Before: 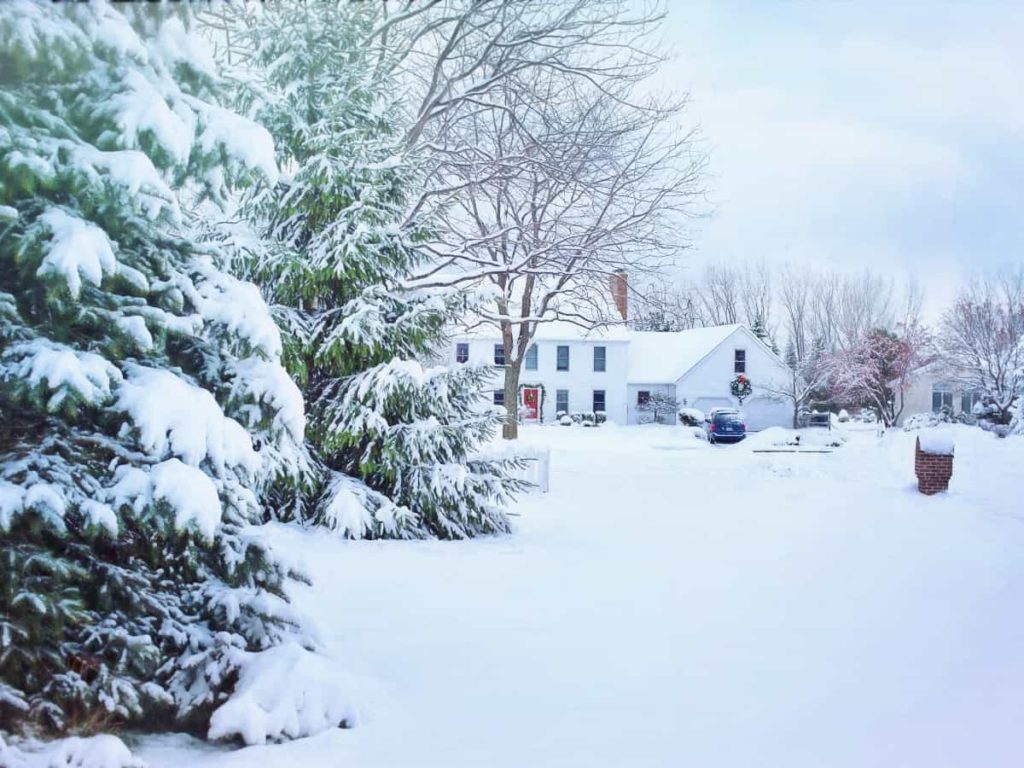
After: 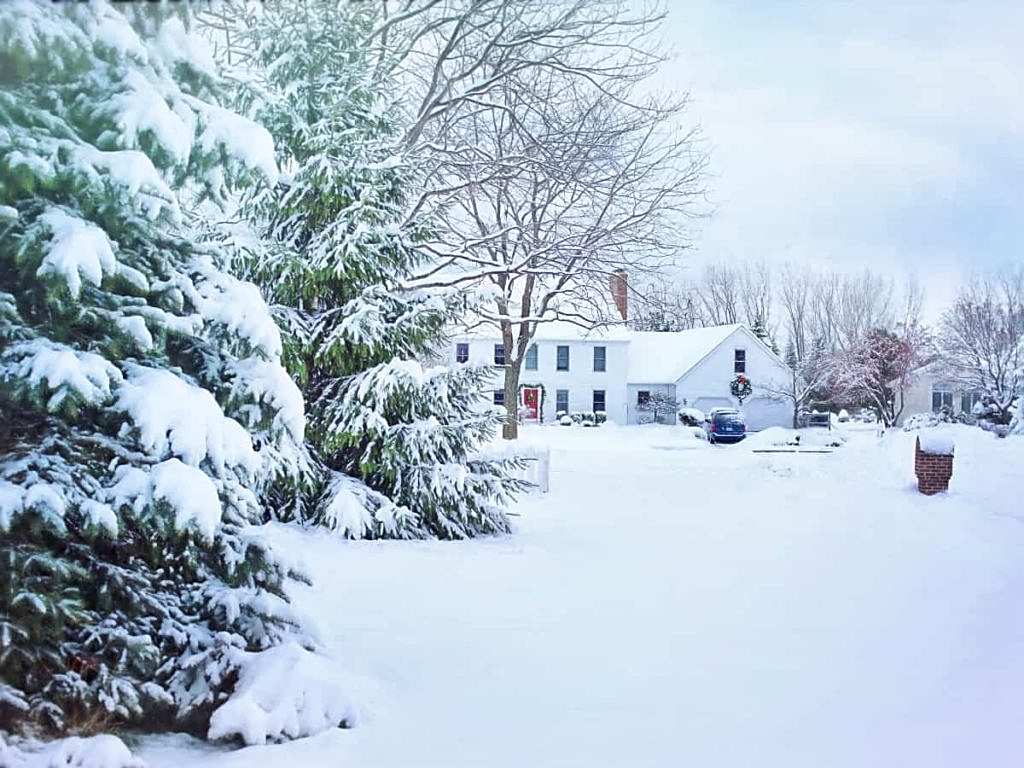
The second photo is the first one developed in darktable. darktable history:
sharpen: on, module defaults
local contrast: mode bilateral grid, contrast 20, coarseness 50, detail 120%, midtone range 0.2
